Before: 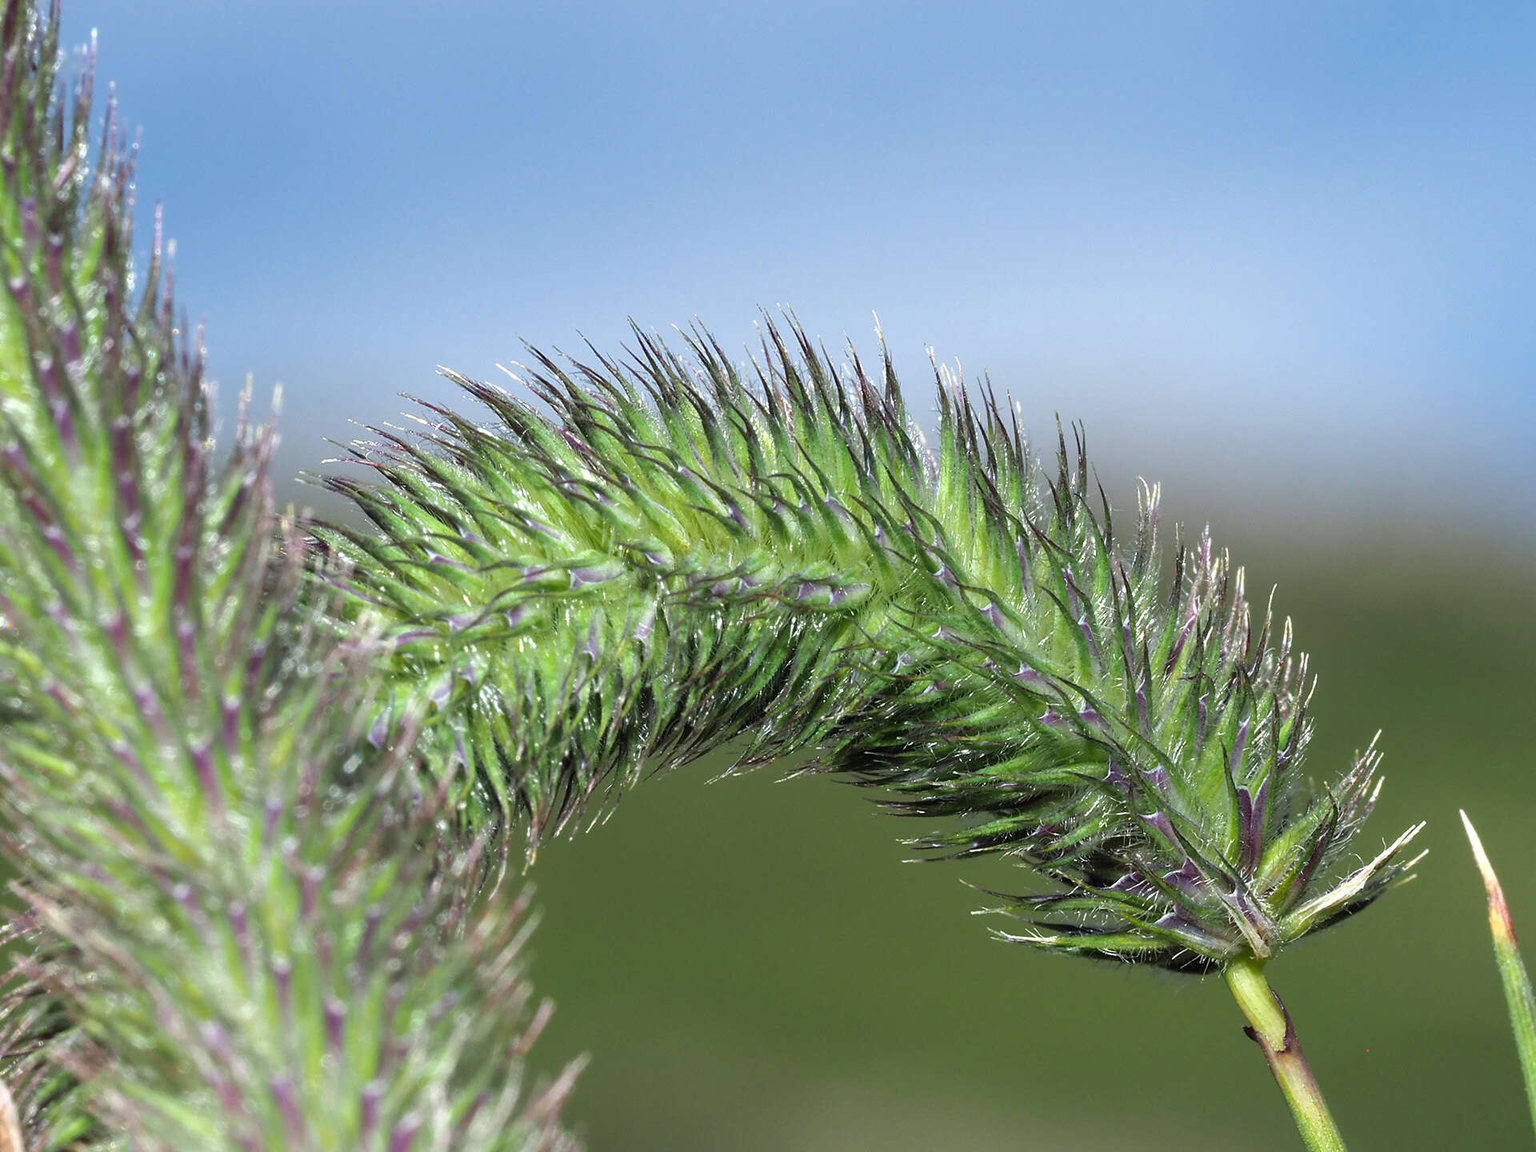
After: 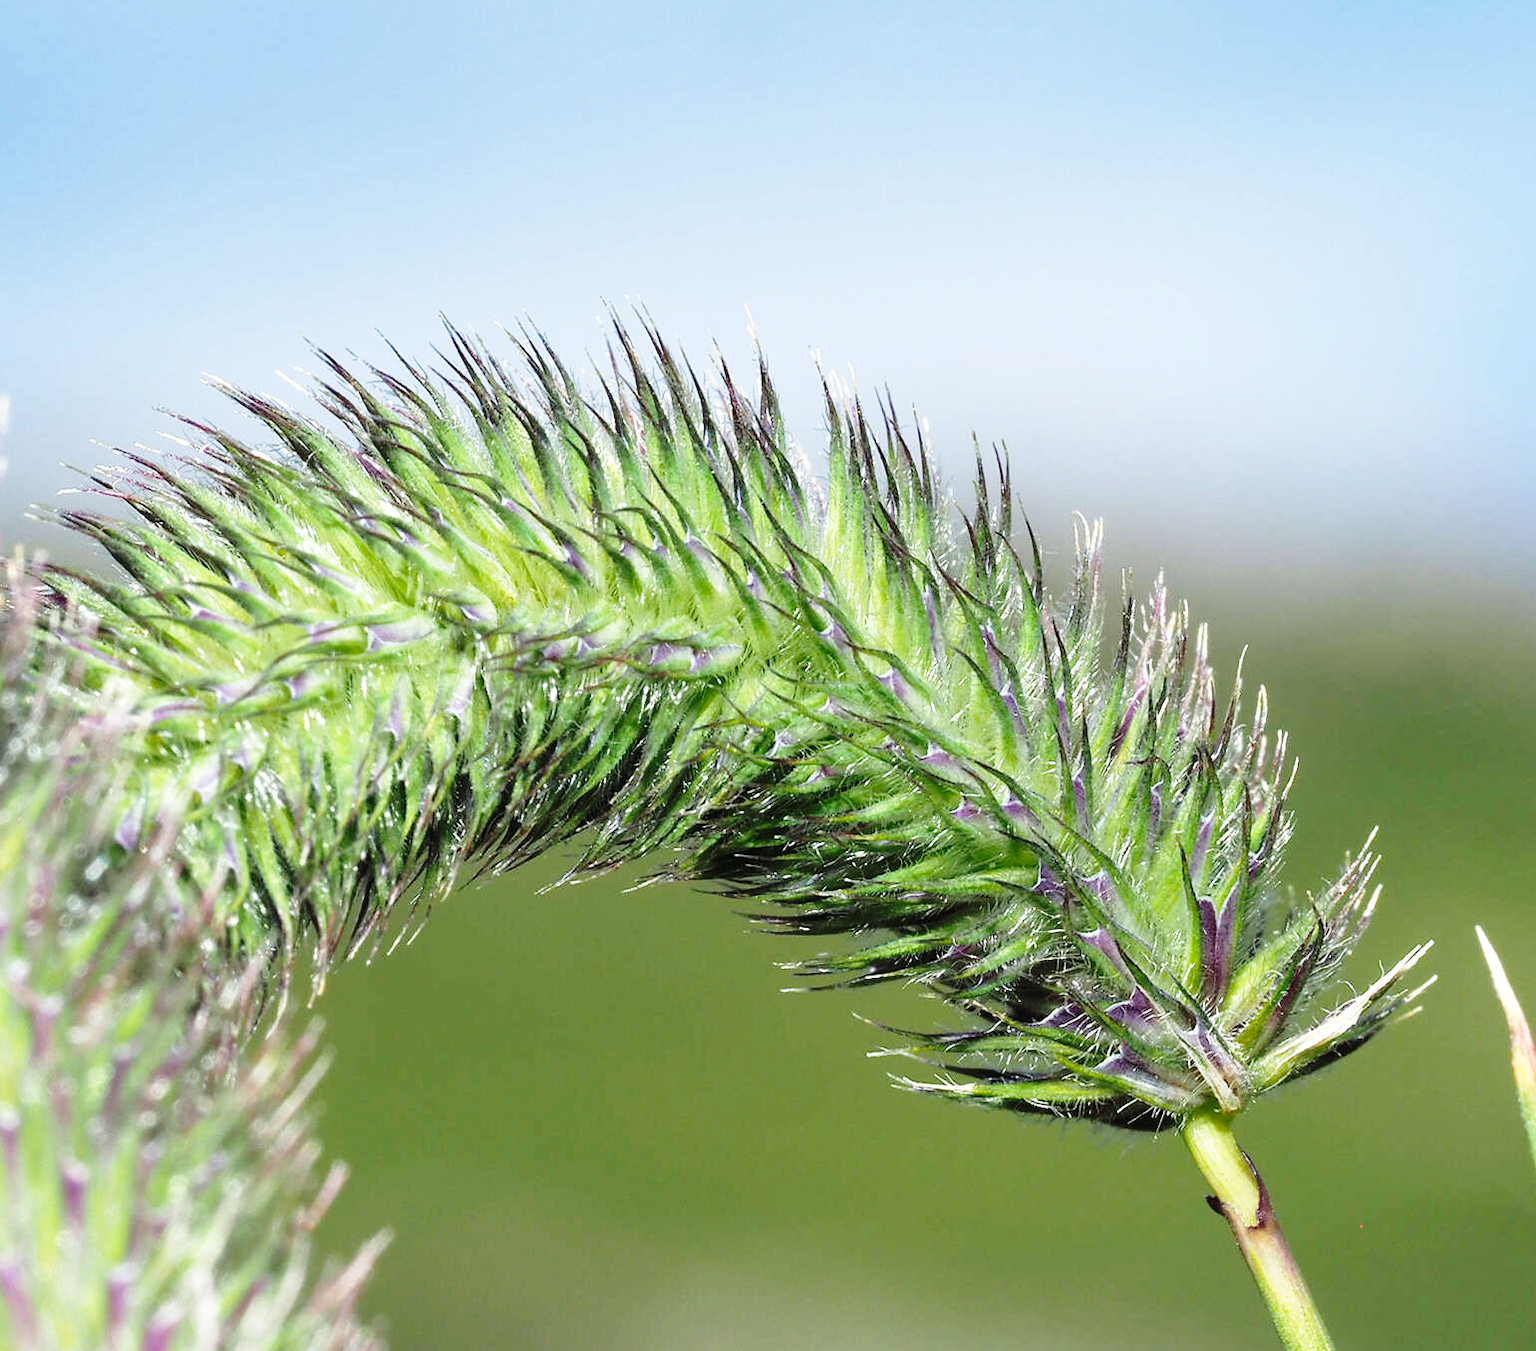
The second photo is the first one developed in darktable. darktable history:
crop and rotate: left 17.959%, top 5.771%, right 1.742%
base curve: curves: ch0 [(0, 0) (0.028, 0.03) (0.121, 0.232) (0.46, 0.748) (0.859, 0.968) (1, 1)], preserve colors none
